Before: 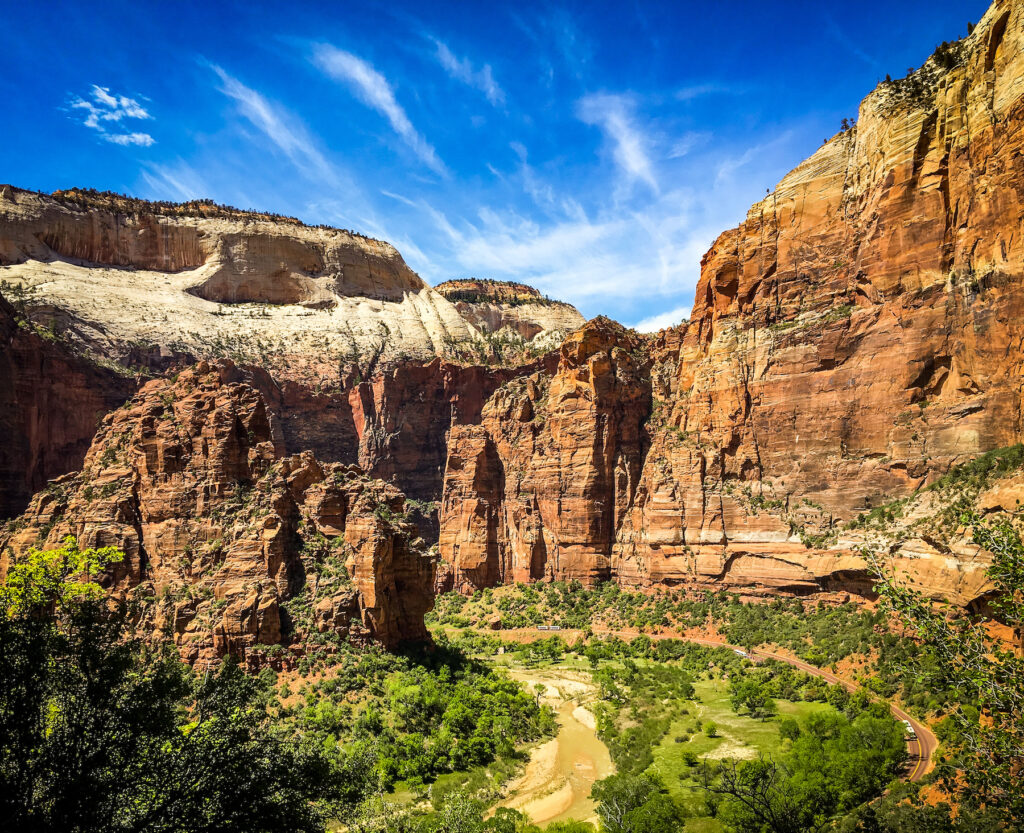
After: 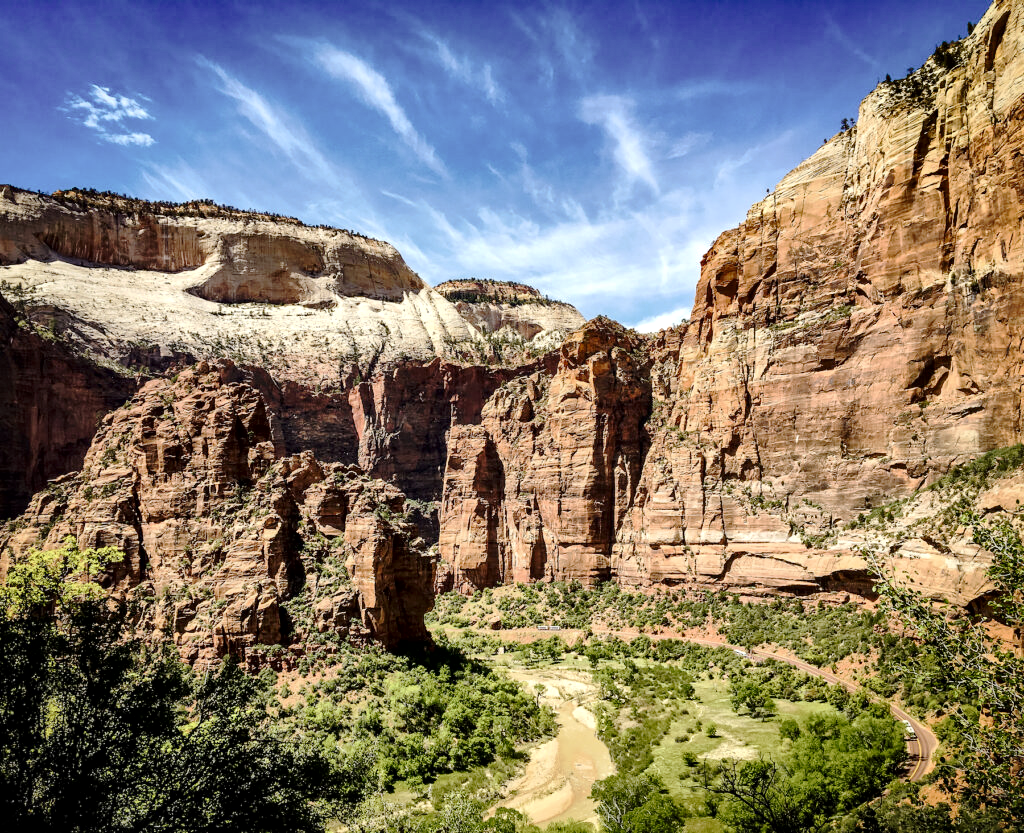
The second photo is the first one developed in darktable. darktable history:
exposure: compensate highlight preservation false
local contrast: mode bilateral grid, contrast 25, coarseness 60, detail 151%, midtone range 0.2
contrast brightness saturation: contrast 0.11, saturation -0.17
tone curve: curves: ch0 [(0, 0) (0.003, 0.004) (0.011, 0.01) (0.025, 0.025) (0.044, 0.042) (0.069, 0.064) (0.1, 0.093) (0.136, 0.13) (0.177, 0.182) (0.224, 0.241) (0.277, 0.322) (0.335, 0.409) (0.399, 0.482) (0.468, 0.551) (0.543, 0.606) (0.623, 0.672) (0.709, 0.73) (0.801, 0.81) (0.898, 0.885) (1, 1)], preserve colors none
